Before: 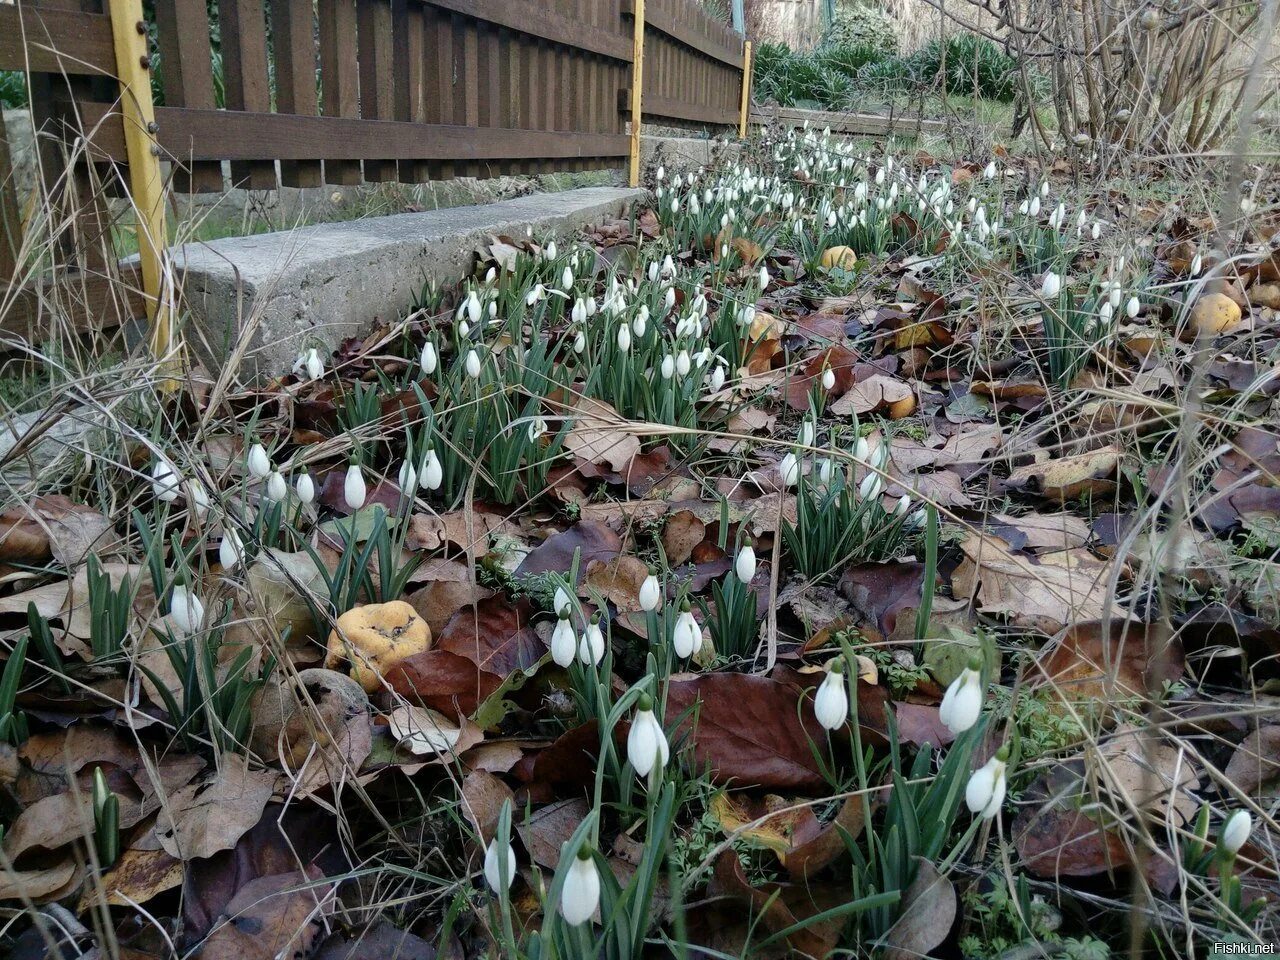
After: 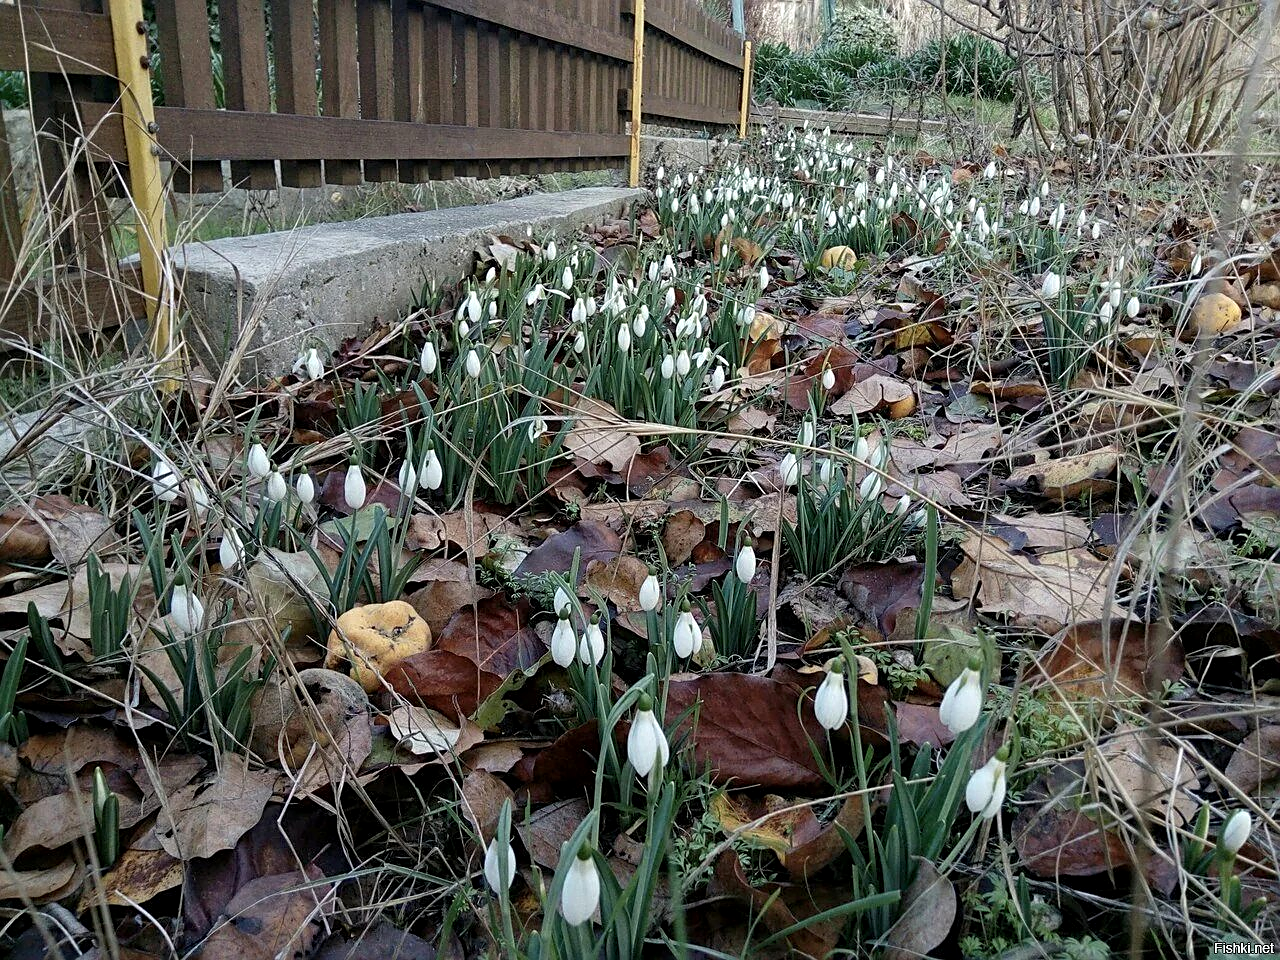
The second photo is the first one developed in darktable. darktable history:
sharpen: on, module defaults
local contrast: highlights 100%, shadows 100%, detail 120%, midtone range 0.2
